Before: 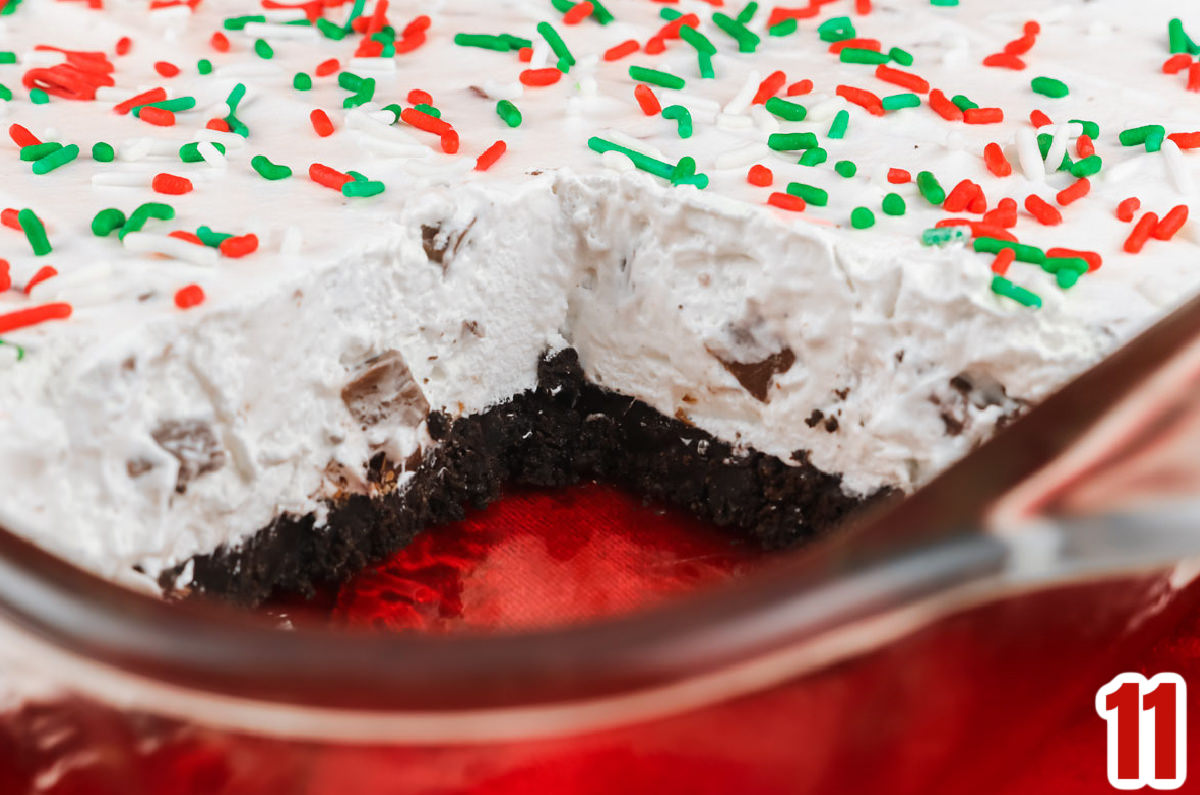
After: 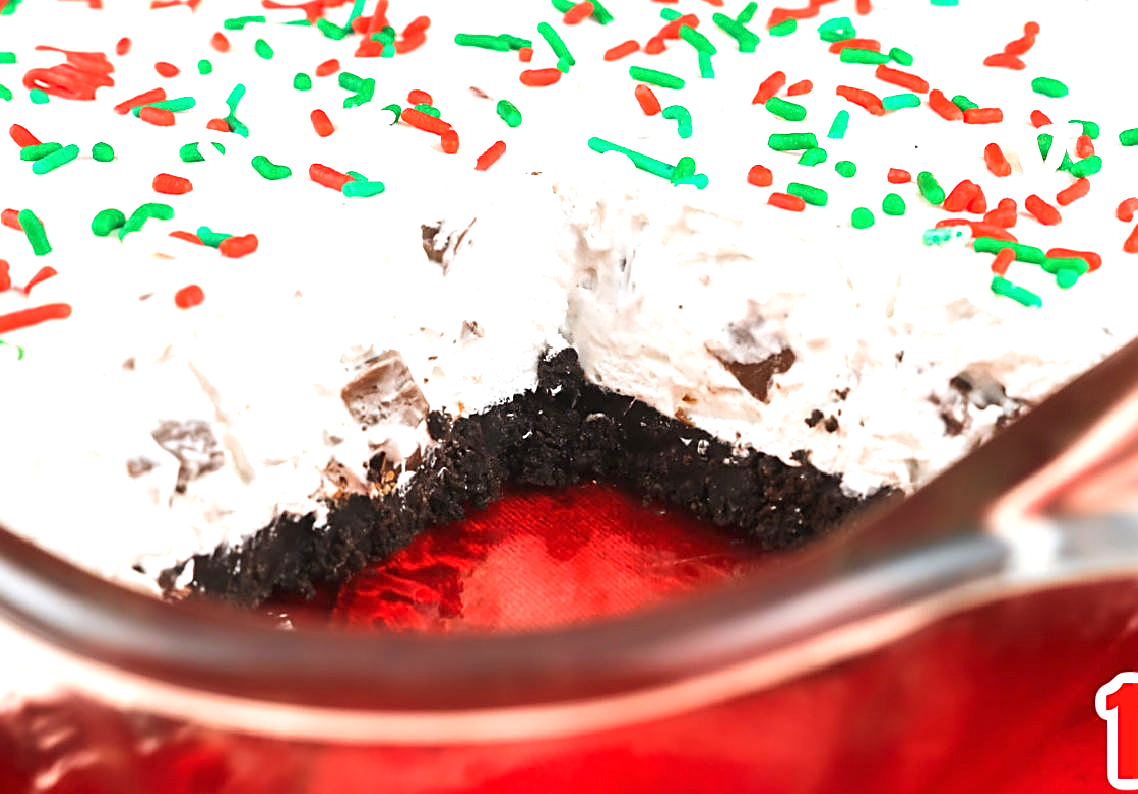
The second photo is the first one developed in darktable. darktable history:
exposure: black level correction 0, exposure 1 EV, compensate exposure bias true, compensate highlight preservation false
crop and rotate: right 5.167%
sharpen: on, module defaults
white balance: red 1, blue 1
